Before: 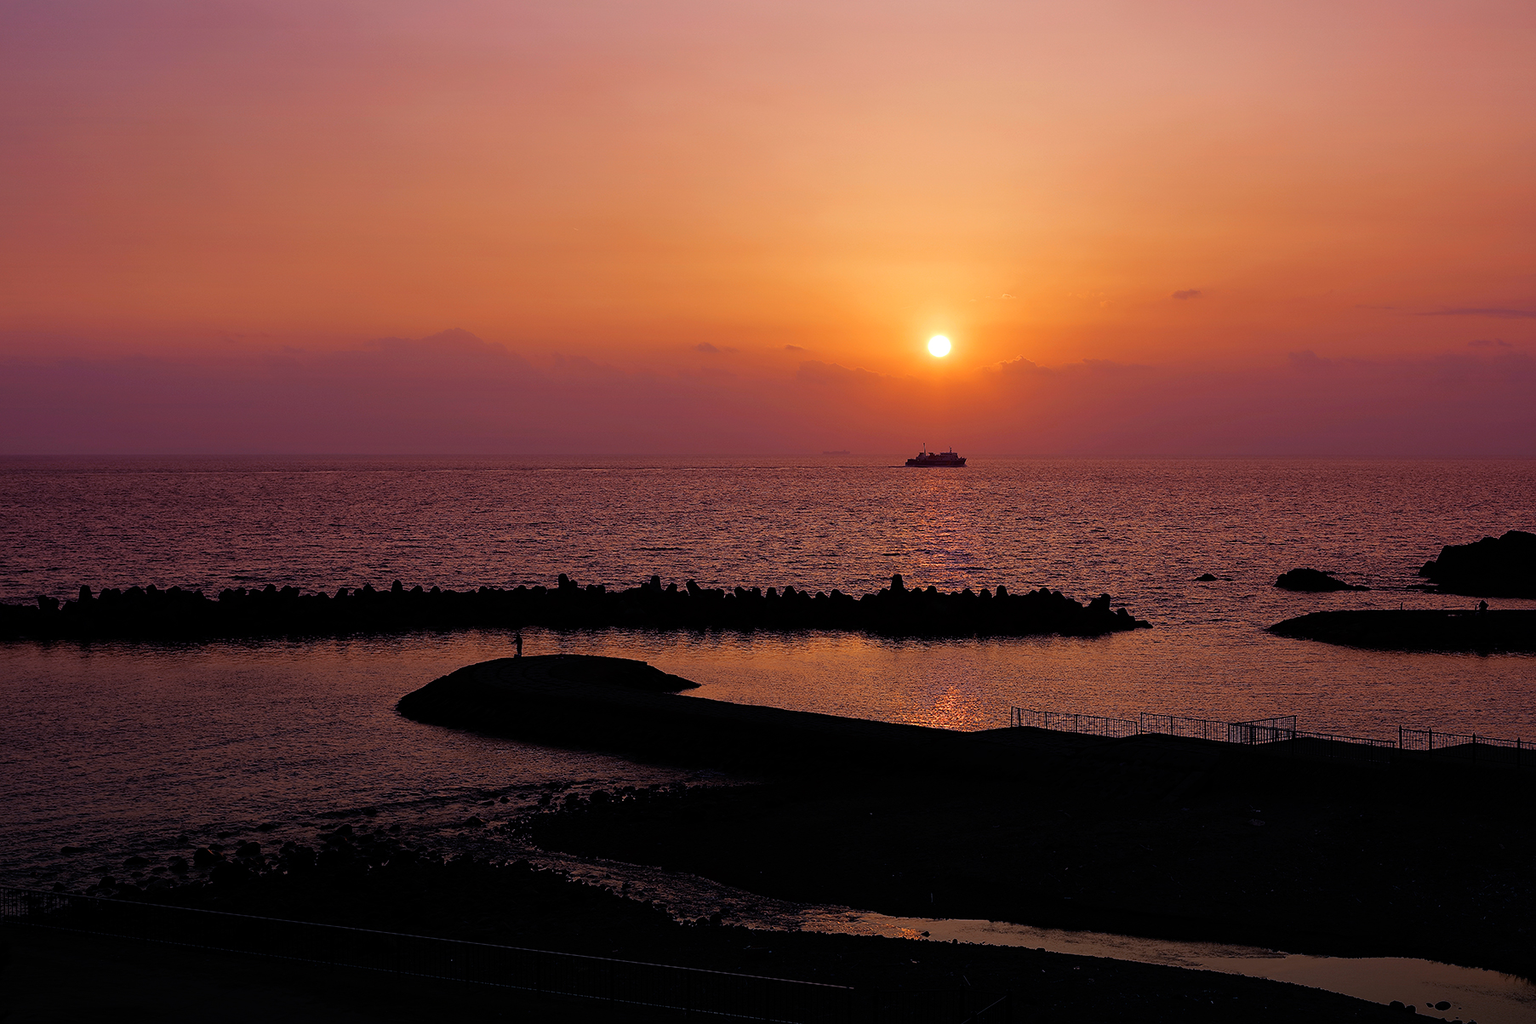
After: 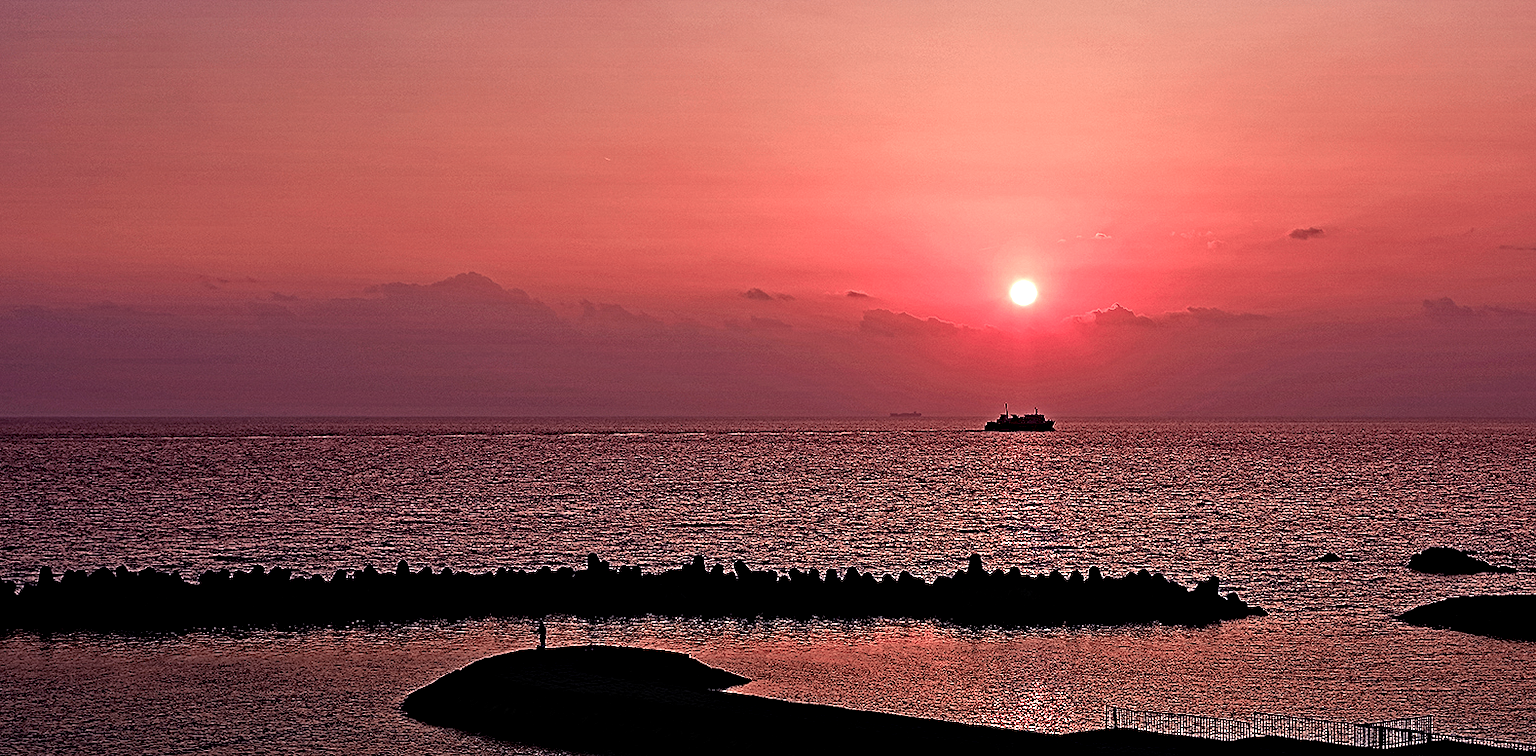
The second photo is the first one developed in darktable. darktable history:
color zones: curves: ch2 [(0, 0.488) (0.143, 0.417) (0.286, 0.212) (0.429, 0.179) (0.571, 0.154) (0.714, 0.415) (0.857, 0.495) (1, 0.488)]
exposure: black level correction 0.001, compensate highlight preservation false
contrast equalizer: octaves 7, y [[0.406, 0.494, 0.589, 0.753, 0.877, 0.999], [0.5 ×6], [0.5 ×6], [0 ×6], [0 ×6]]
crop: left 2.963%, top 8.892%, right 9.625%, bottom 26.497%
